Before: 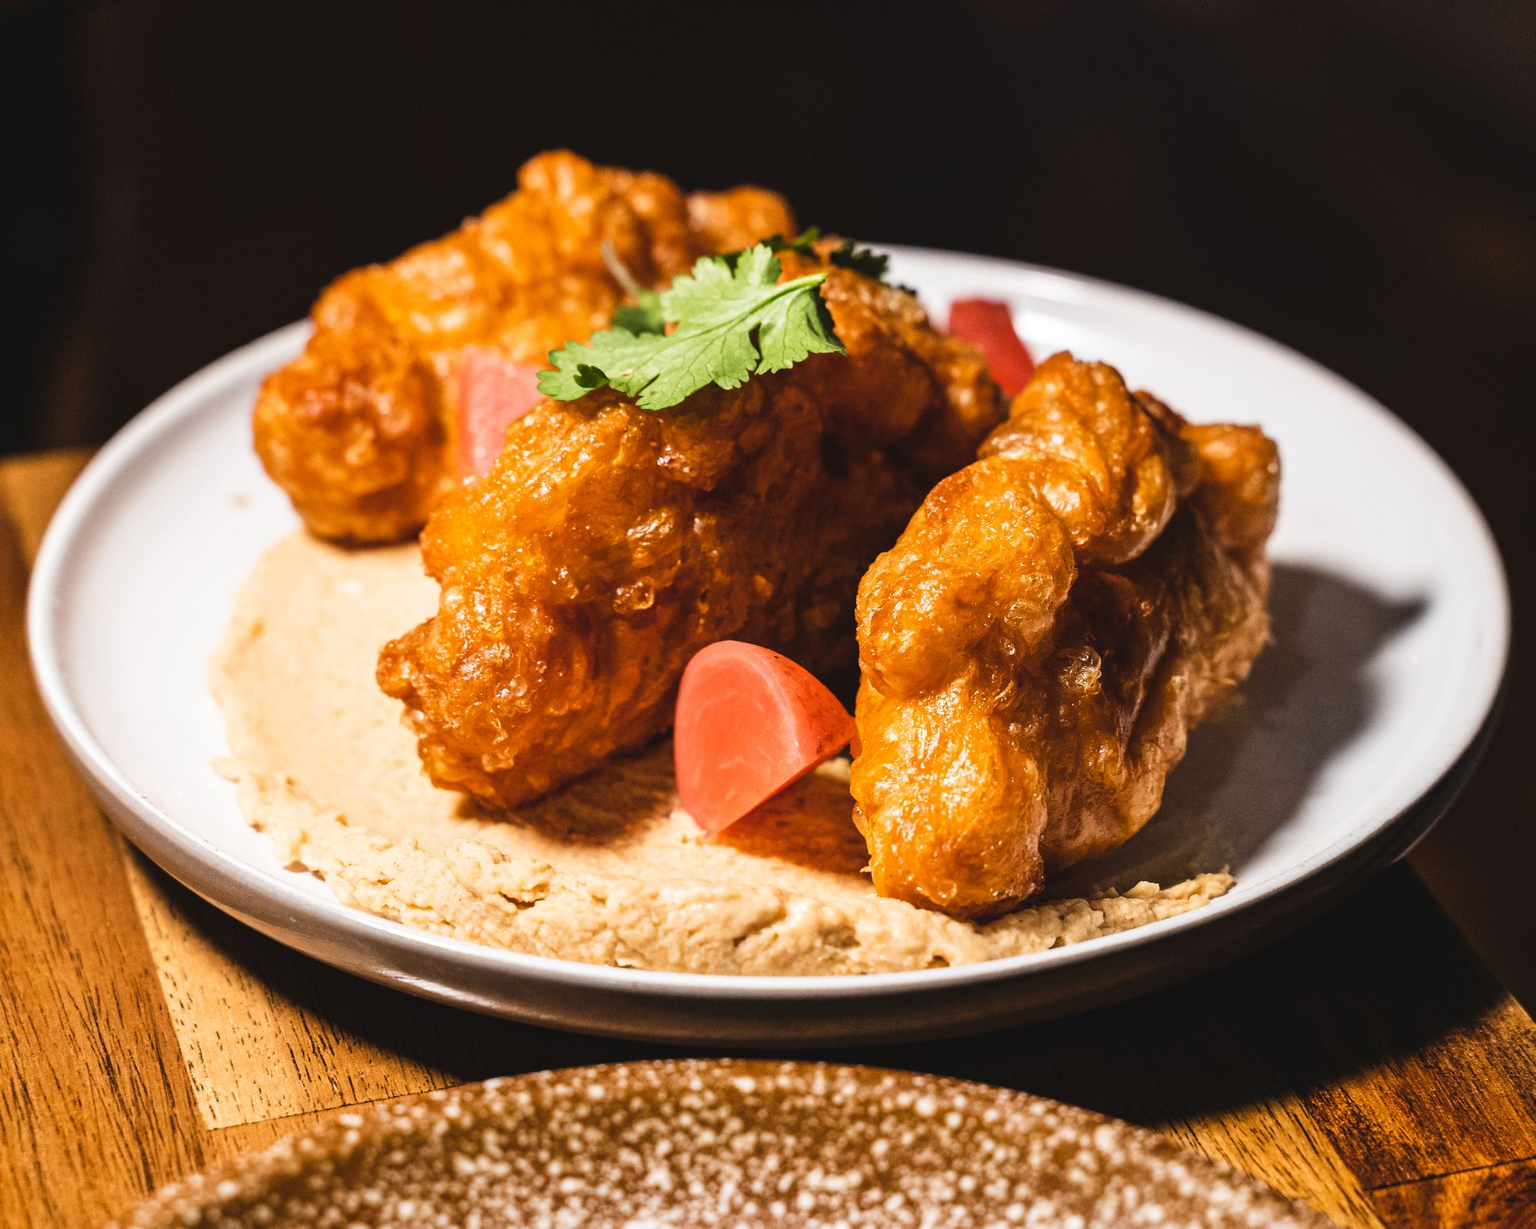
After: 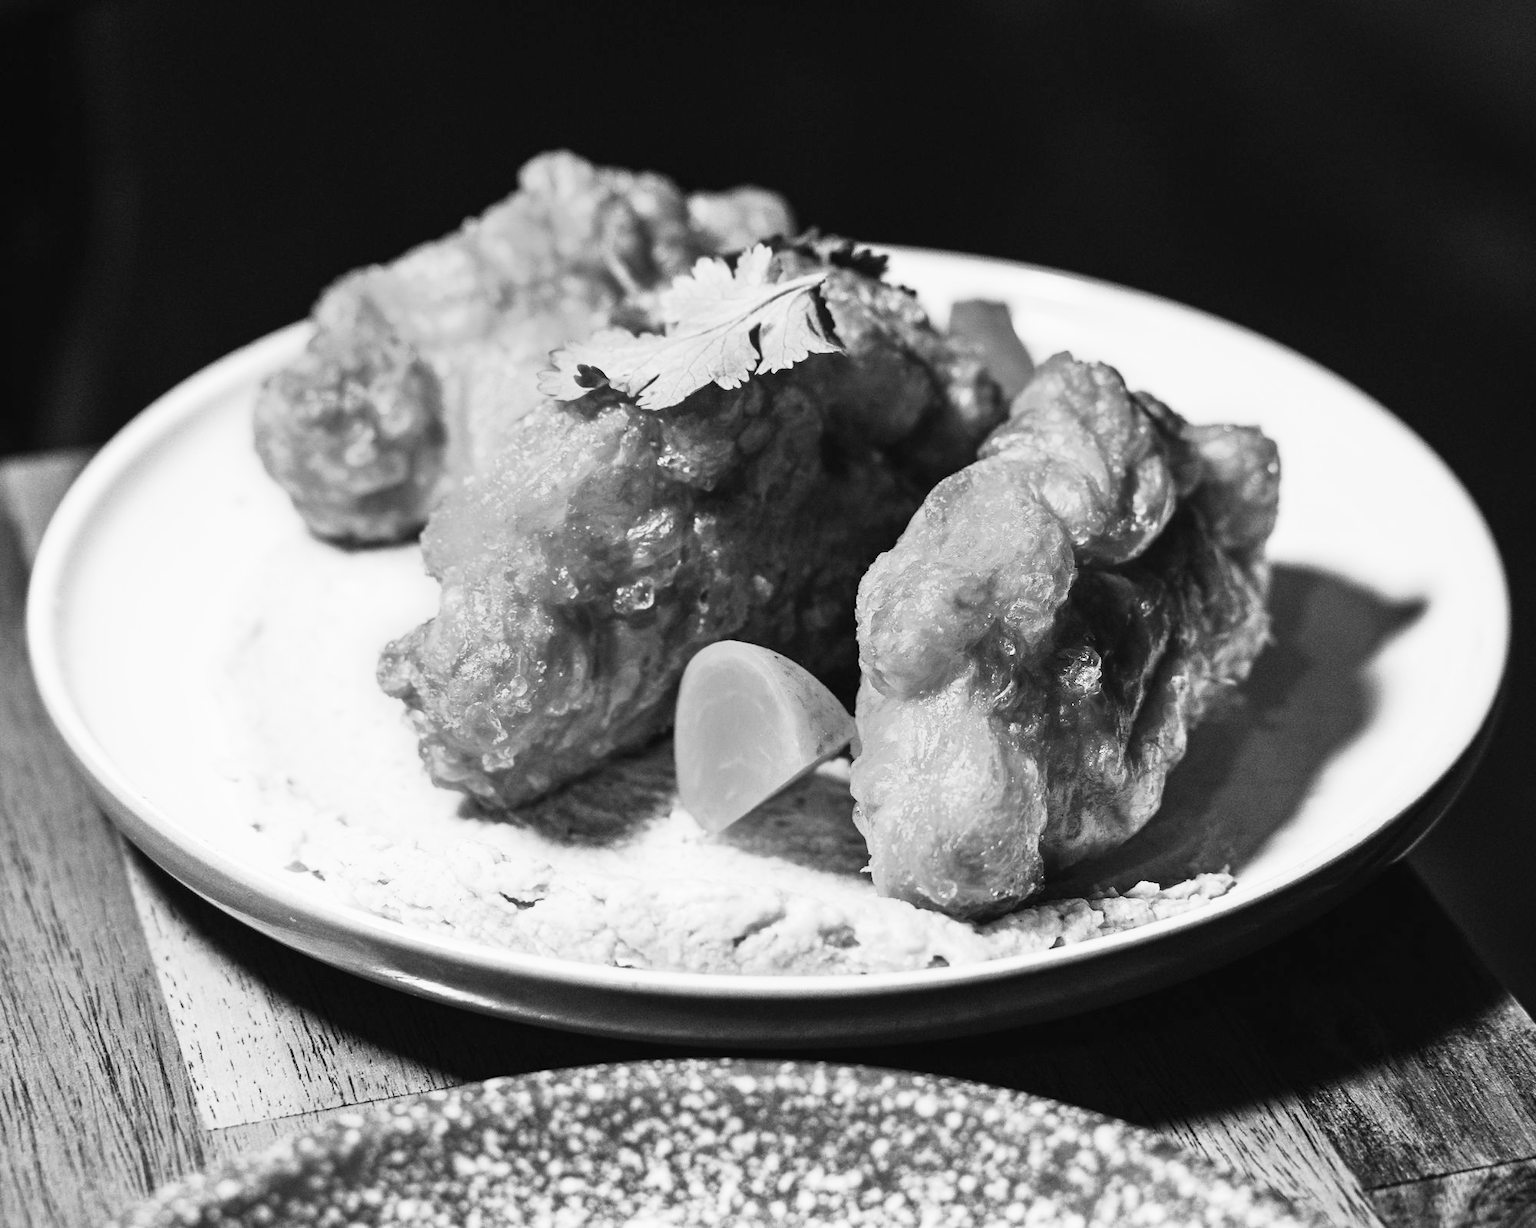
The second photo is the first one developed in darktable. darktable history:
monochrome: a 16.06, b 15.48, size 1
base curve: curves: ch0 [(0, 0) (0.005, 0.002) (0.193, 0.295) (0.399, 0.664) (0.75, 0.928) (1, 1)]
